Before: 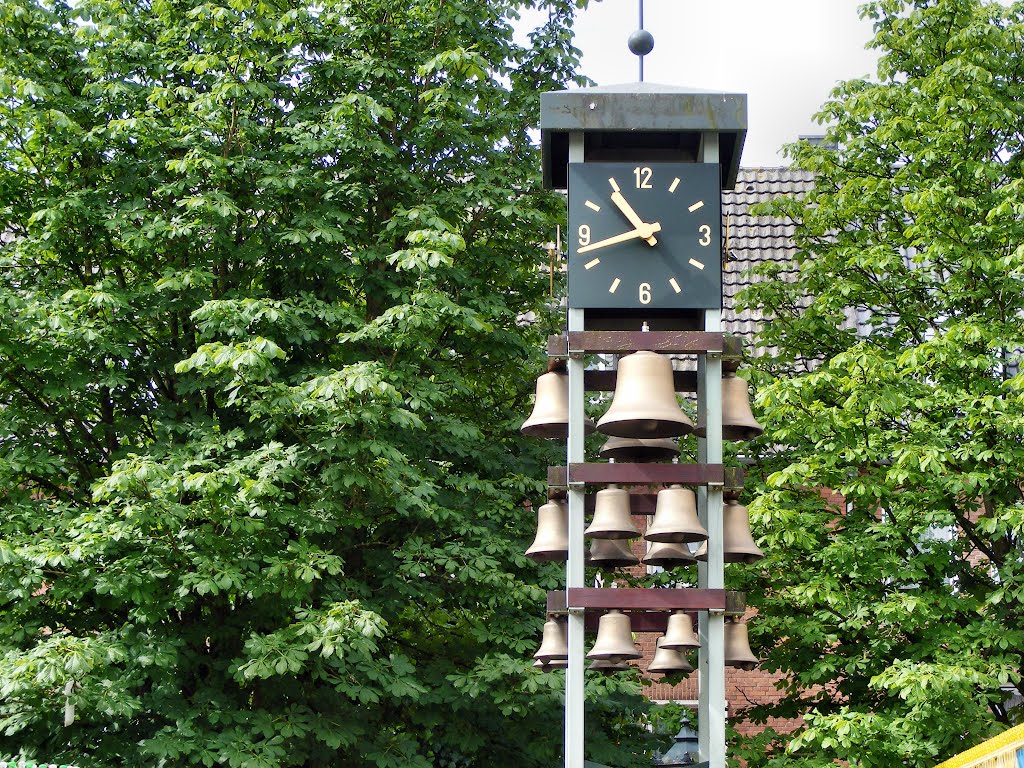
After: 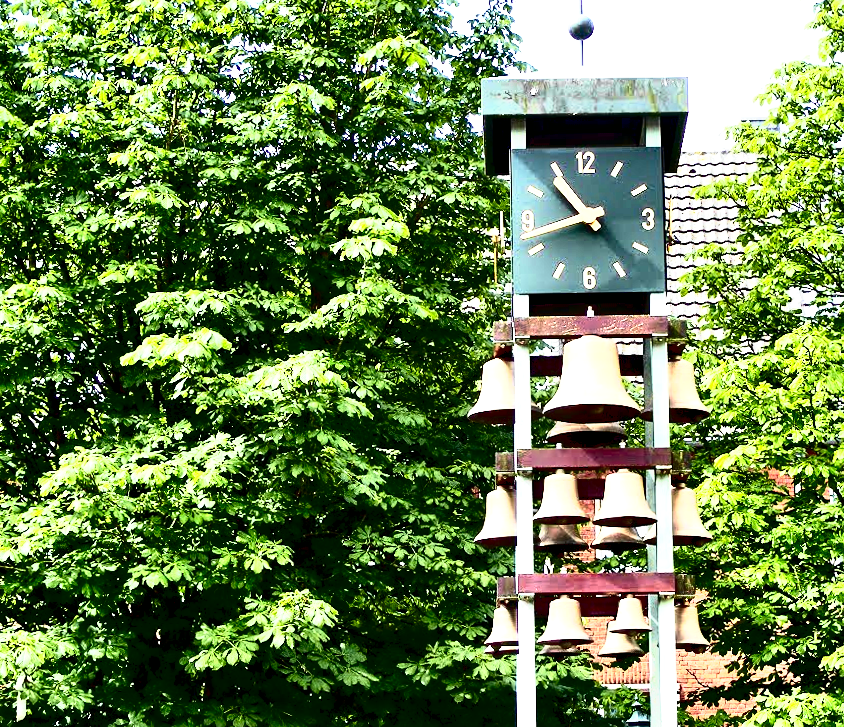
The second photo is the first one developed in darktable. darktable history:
sharpen: amount 0.2
exposure: black level correction 0, exposure 1.45 EV, compensate exposure bias true, compensate highlight preservation false
tone curve: curves: ch0 [(0, 0) (0.131, 0.094) (0.326, 0.386) (0.481, 0.623) (0.593, 0.764) (0.812, 0.933) (1, 0.974)]; ch1 [(0, 0) (0.366, 0.367) (0.475, 0.453) (0.494, 0.493) (0.504, 0.497) (0.553, 0.584) (1, 1)]; ch2 [(0, 0) (0.333, 0.346) (0.375, 0.375) (0.424, 0.43) (0.476, 0.492) (0.502, 0.503) (0.533, 0.556) (0.566, 0.599) (0.614, 0.653) (1, 1)], color space Lab, independent channels, preserve colors none
base curve: curves: ch0 [(0.017, 0) (0.425, 0.441) (0.844, 0.933) (1, 1)], preserve colors none
contrast brightness saturation: brightness -0.52
crop and rotate: angle 1°, left 4.281%, top 0.642%, right 11.383%, bottom 2.486%
